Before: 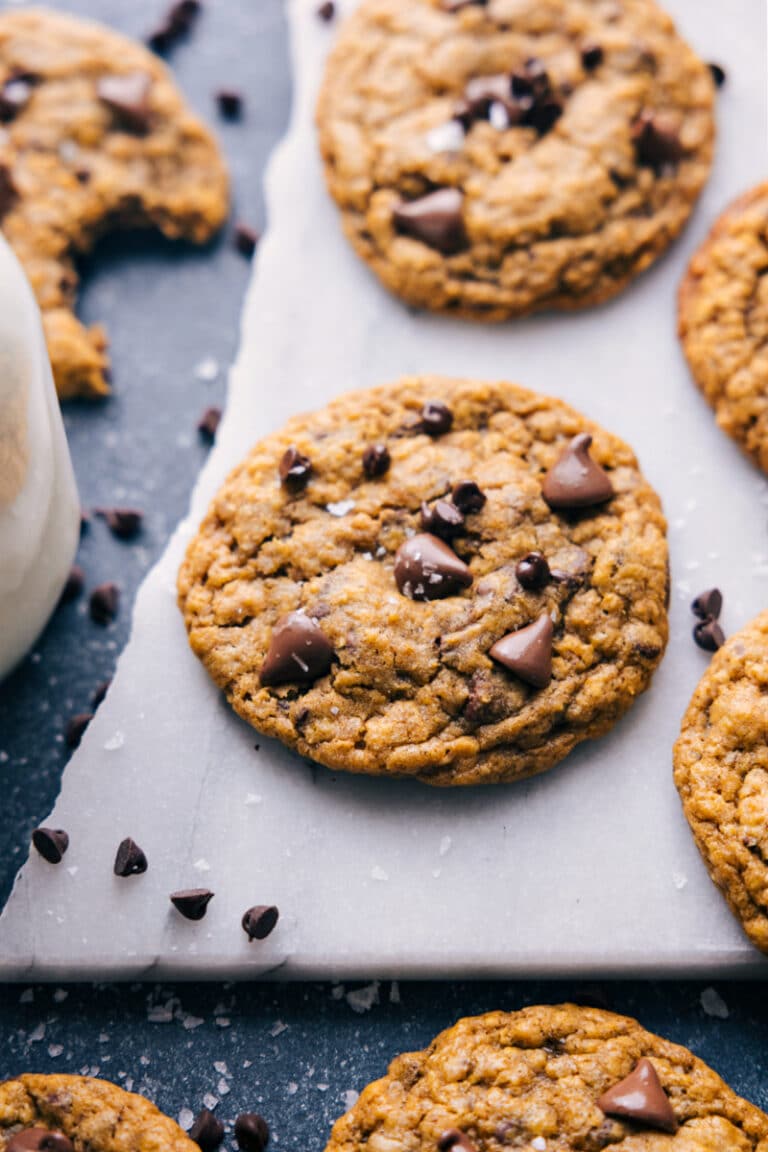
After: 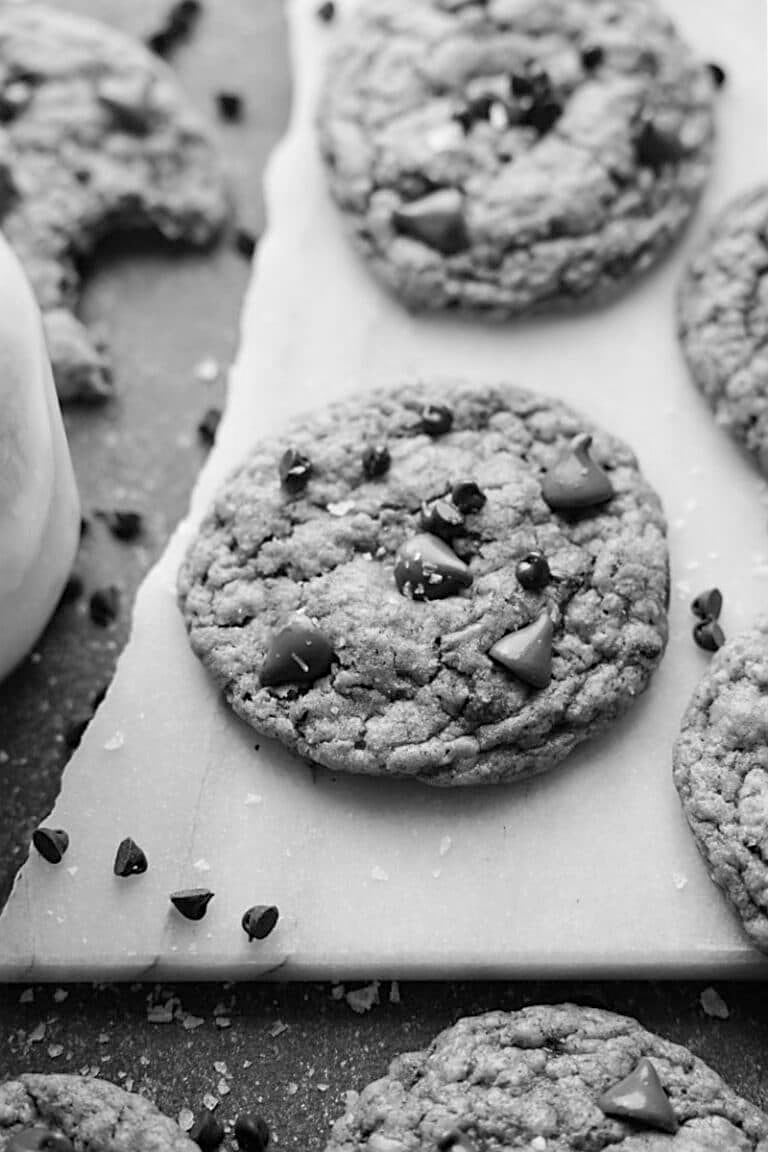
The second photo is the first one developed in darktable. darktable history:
sharpen: on, module defaults
color balance rgb: linear chroma grading › global chroma 15%, perceptual saturation grading › global saturation 30%
rgb curve: curves: ch0 [(0, 0) (0.053, 0.068) (0.122, 0.128) (1, 1)]
monochrome: on, module defaults
